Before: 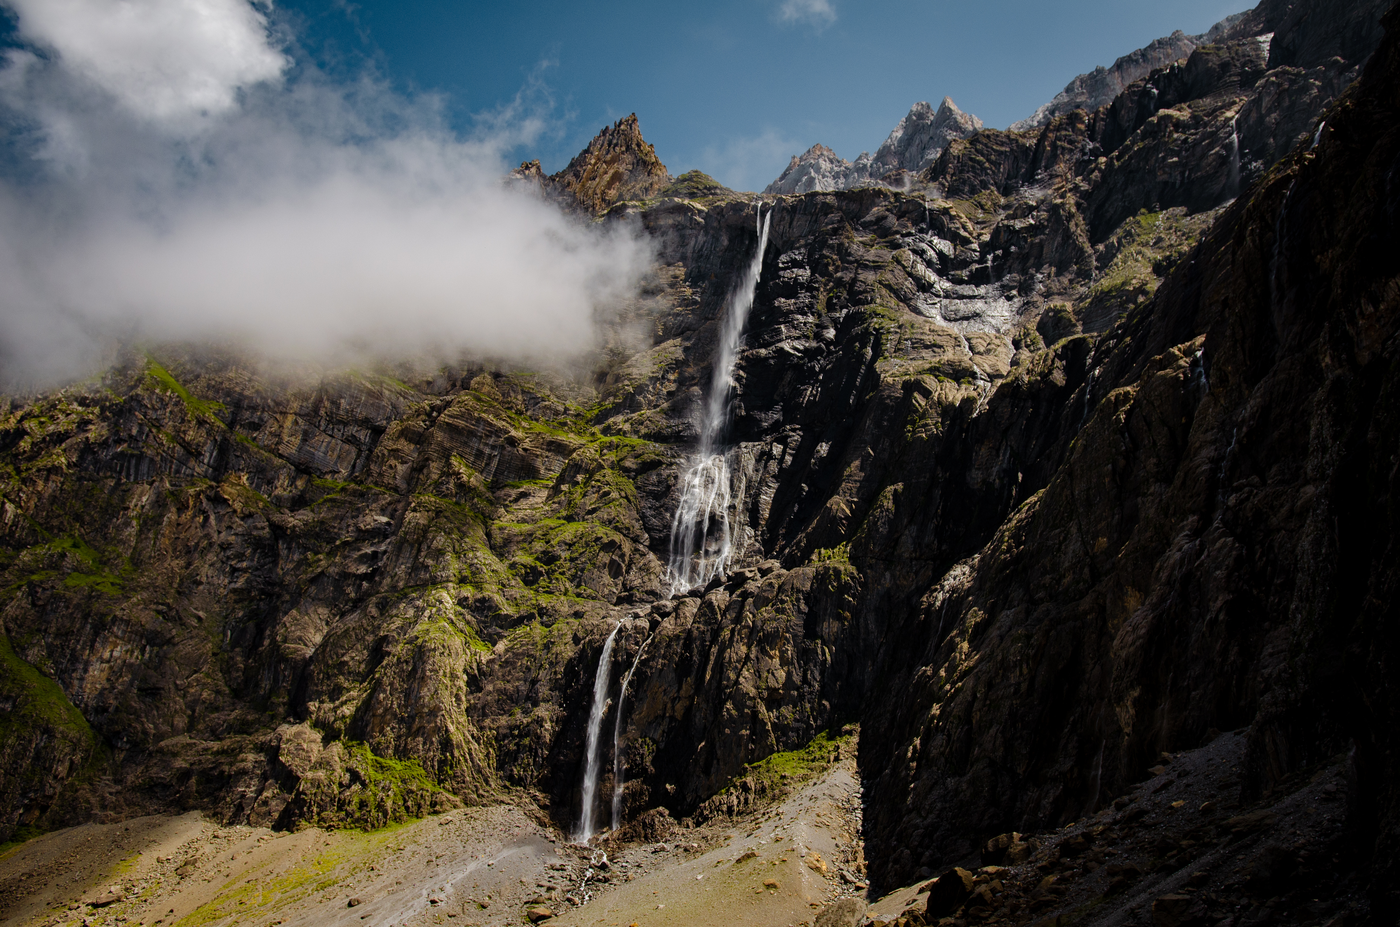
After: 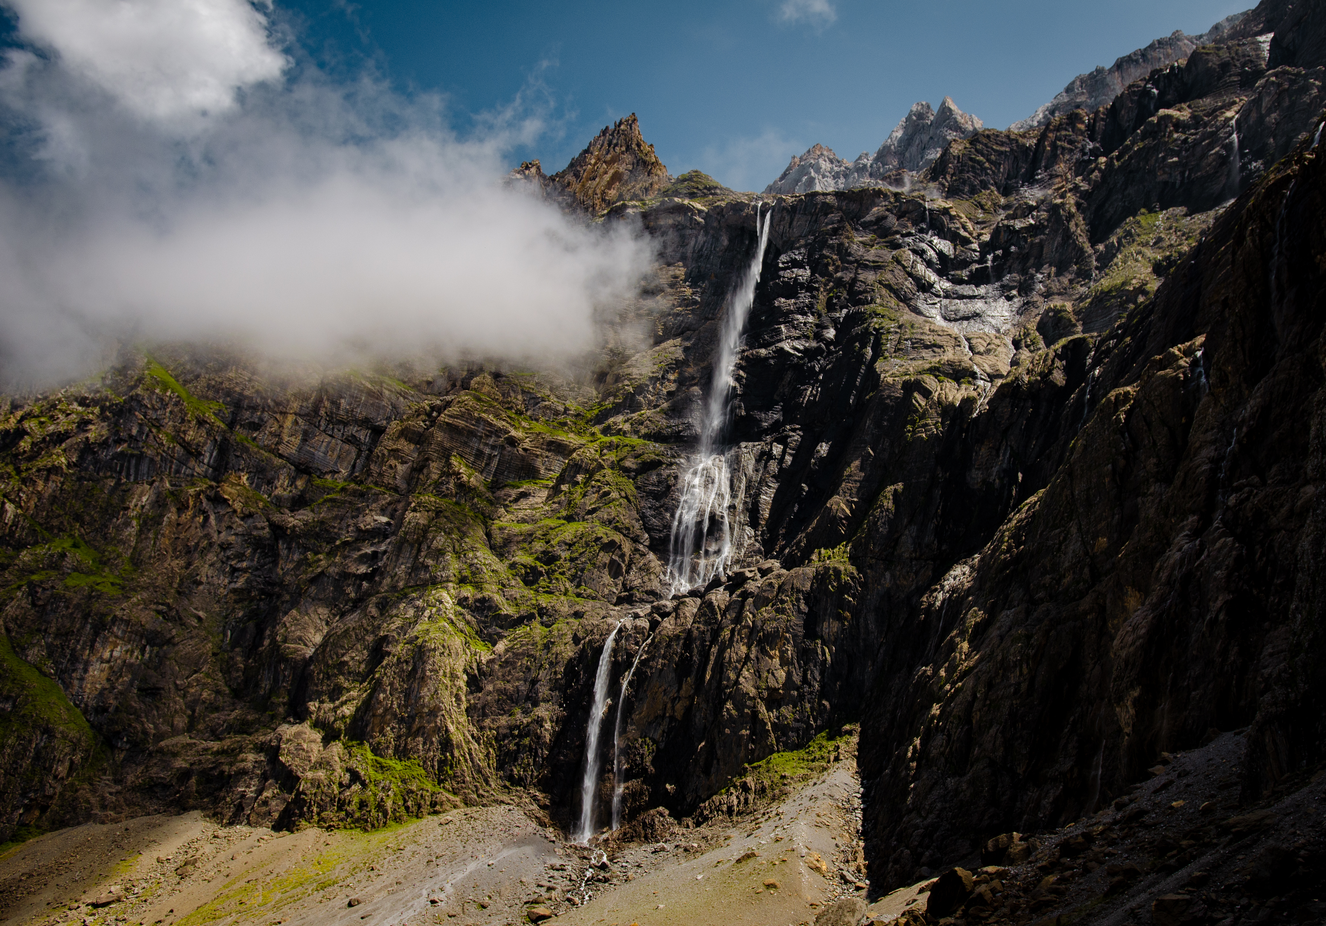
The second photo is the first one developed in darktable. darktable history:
crop and rotate: left 0%, right 5.263%
